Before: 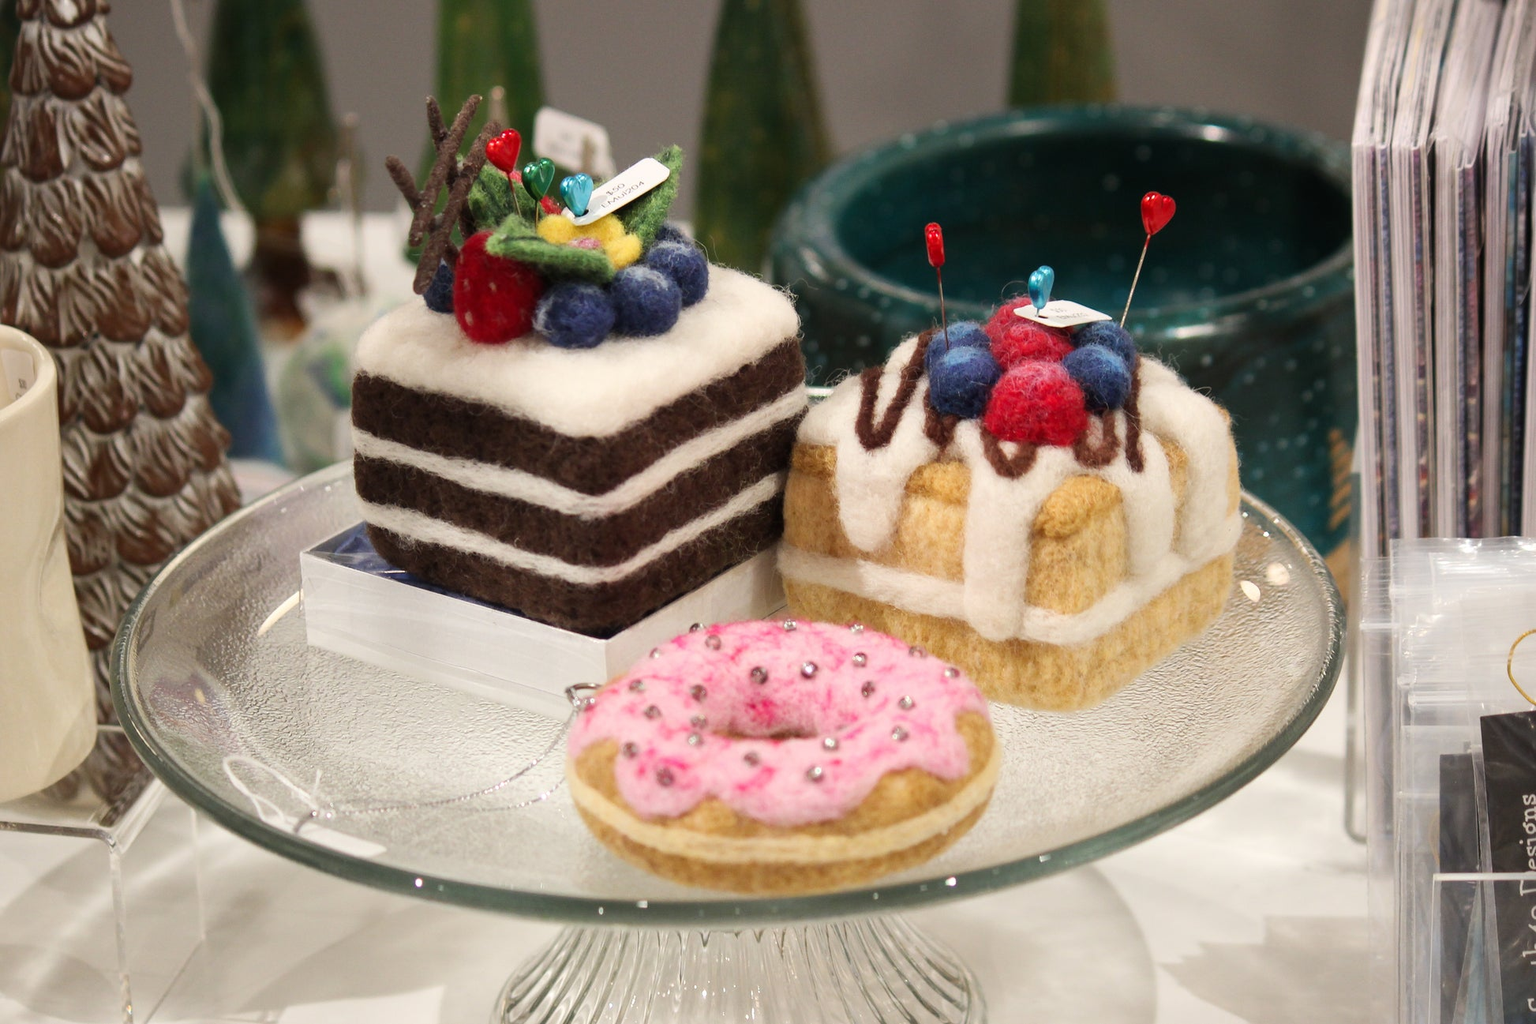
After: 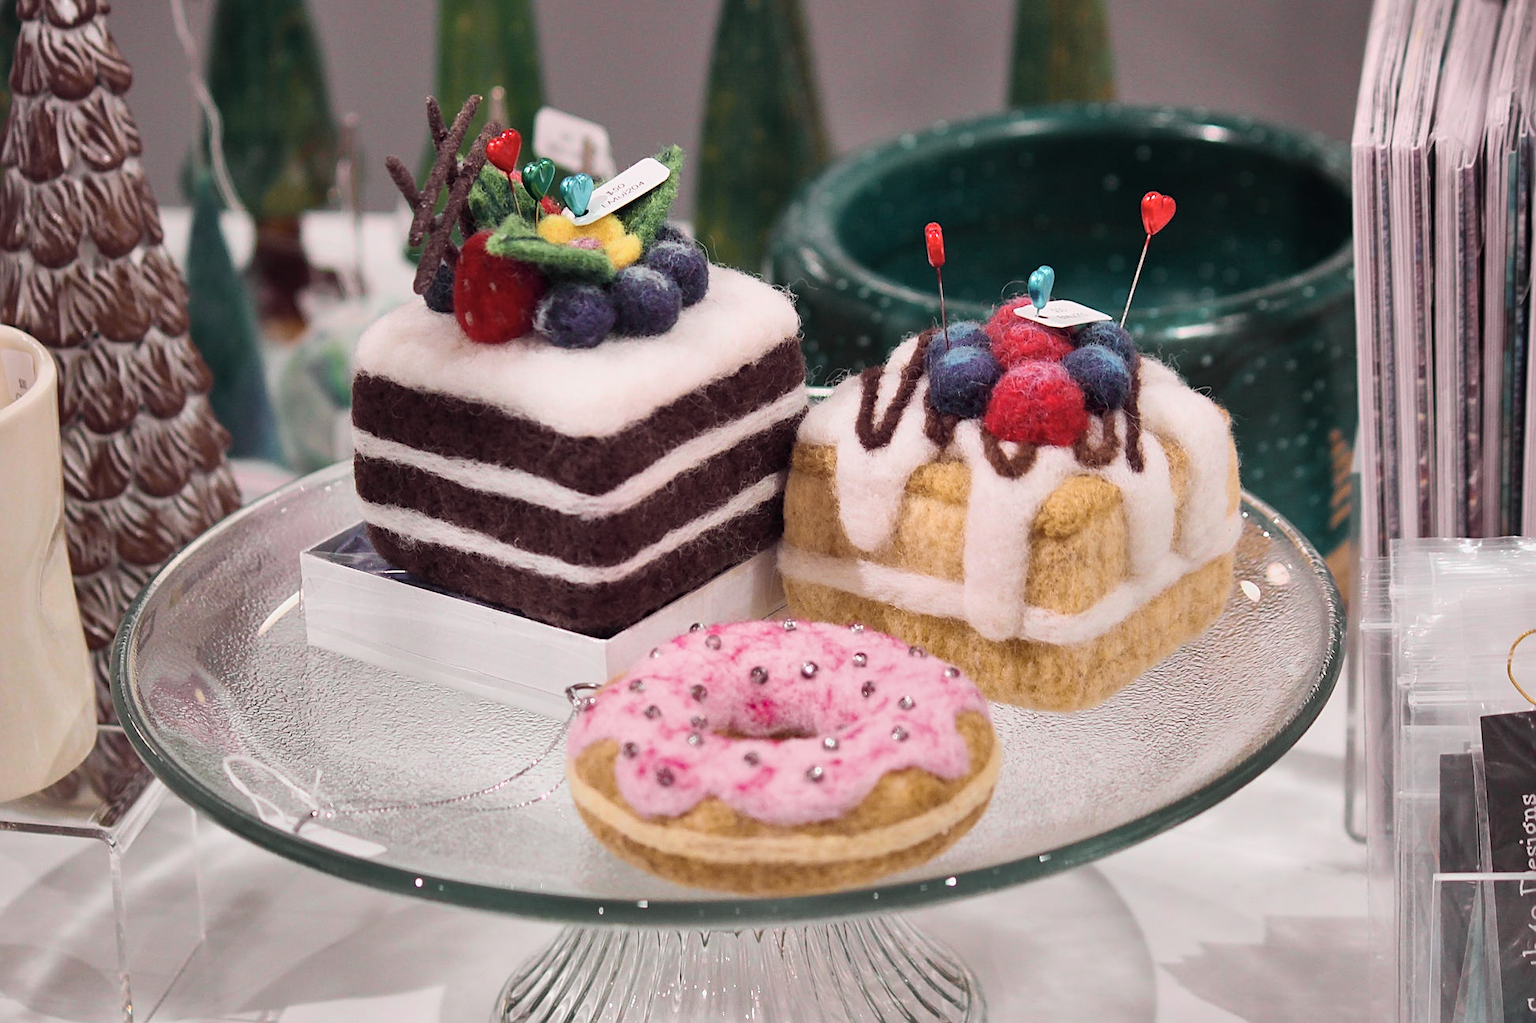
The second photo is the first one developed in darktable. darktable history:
tone curve: curves: ch0 [(0, 0) (0.822, 0.825) (0.994, 0.955)]; ch1 [(0, 0) (0.226, 0.261) (0.383, 0.397) (0.46, 0.46) (0.498, 0.501) (0.524, 0.543) (0.578, 0.575) (1, 1)]; ch2 [(0, 0) (0.438, 0.456) (0.5, 0.495) (0.547, 0.515) (0.597, 0.58) (0.629, 0.603) (1, 1)], color space Lab, independent channels, preserve colors none
shadows and highlights: low approximation 0.01, soften with gaussian
sharpen: on, module defaults
